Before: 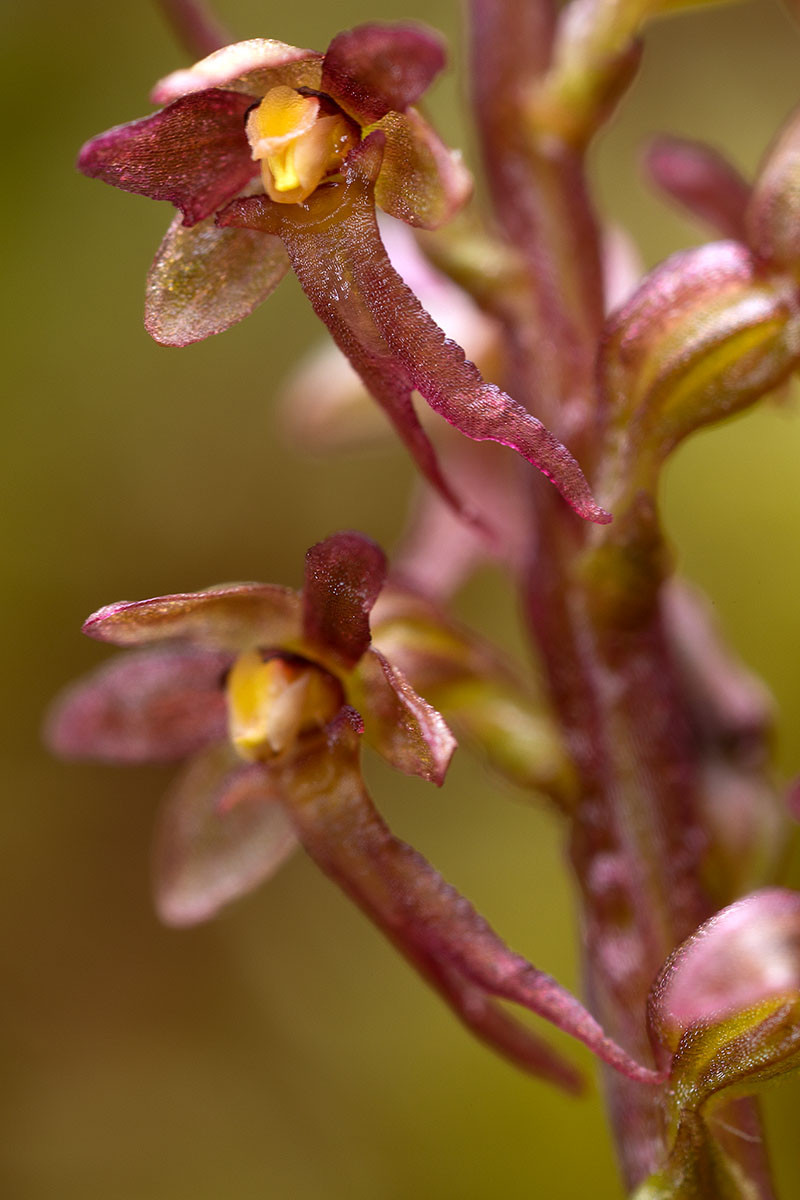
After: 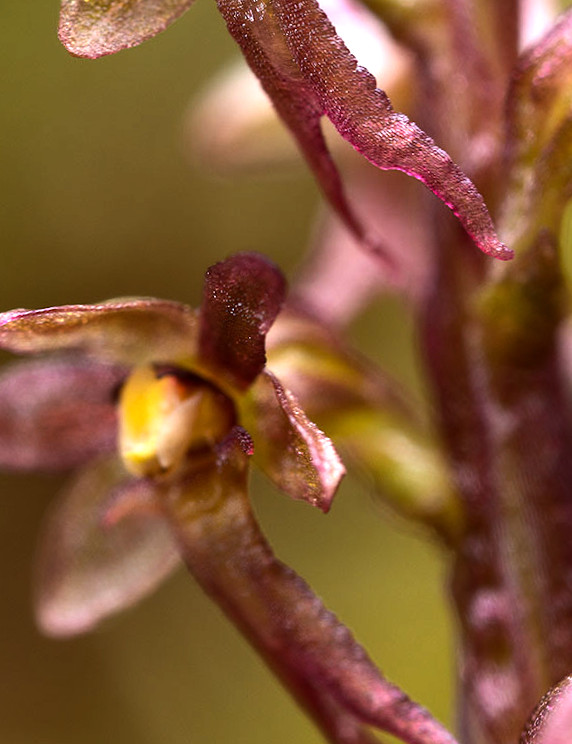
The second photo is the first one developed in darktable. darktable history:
crop and rotate: angle -3.37°, left 9.79%, top 20.73%, right 12.42%, bottom 11.82%
tone equalizer: -8 EV -0.75 EV, -7 EV -0.7 EV, -6 EV -0.6 EV, -5 EV -0.4 EV, -3 EV 0.4 EV, -2 EV 0.6 EV, -1 EV 0.7 EV, +0 EV 0.75 EV, edges refinement/feathering 500, mask exposure compensation -1.57 EV, preserve details no
